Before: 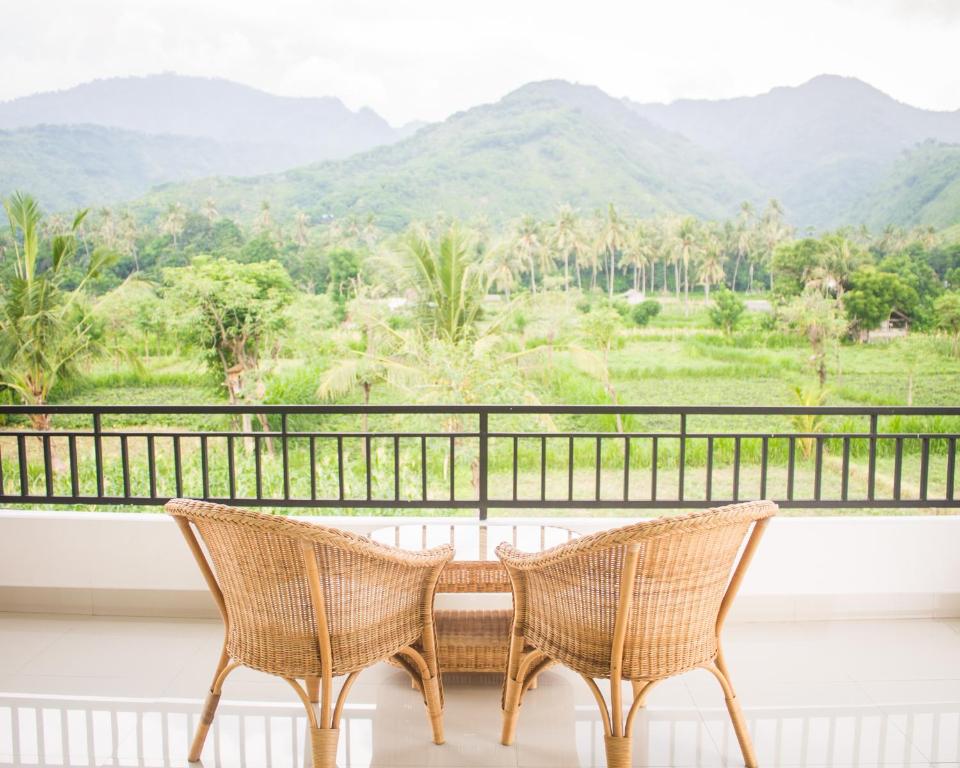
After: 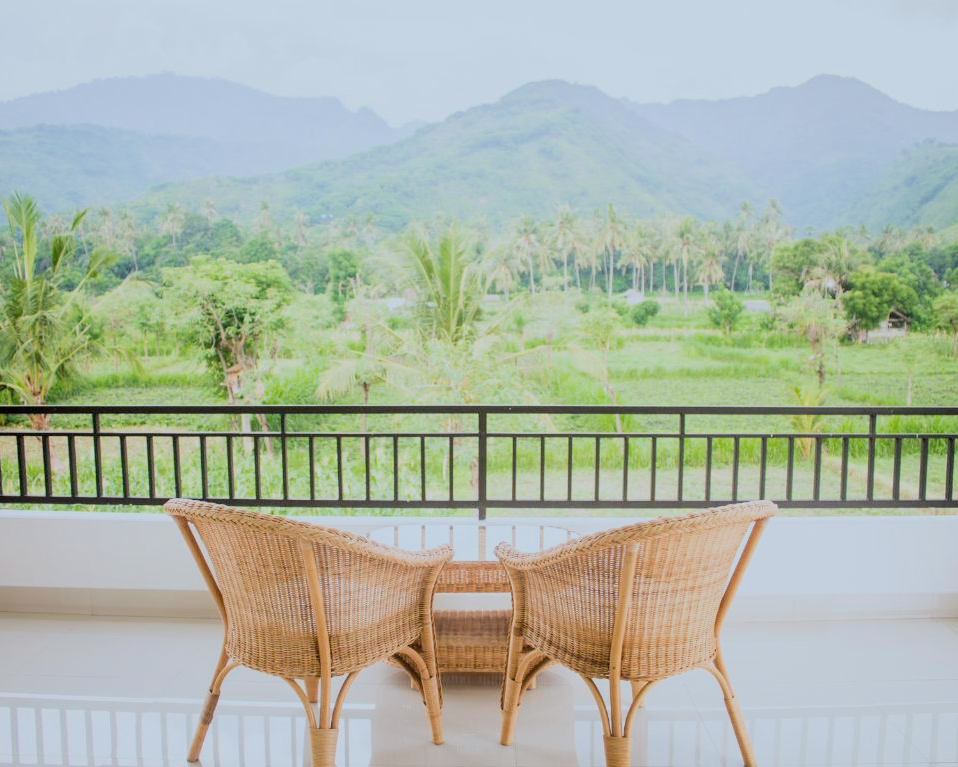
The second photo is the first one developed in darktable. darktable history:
color correction: highlights a* -3.79, highlights b* -11.08
exposure: black level correction 0.01, exposure 0.016 EV, compensate highlight preservation false
contrast brightness saturation: contrast 0.031, brightness -0.033
crop and rotate: left 0.189%, bottom 0.01%
filmic rgb: black relative exposure -7.65 EV, white relative exposure 4.56 EV, threshold 3.04 EV, hardness 3.61, color science v6 (2022), iterations of high-quality reconstruction 0, enable highlight reconstruction true
